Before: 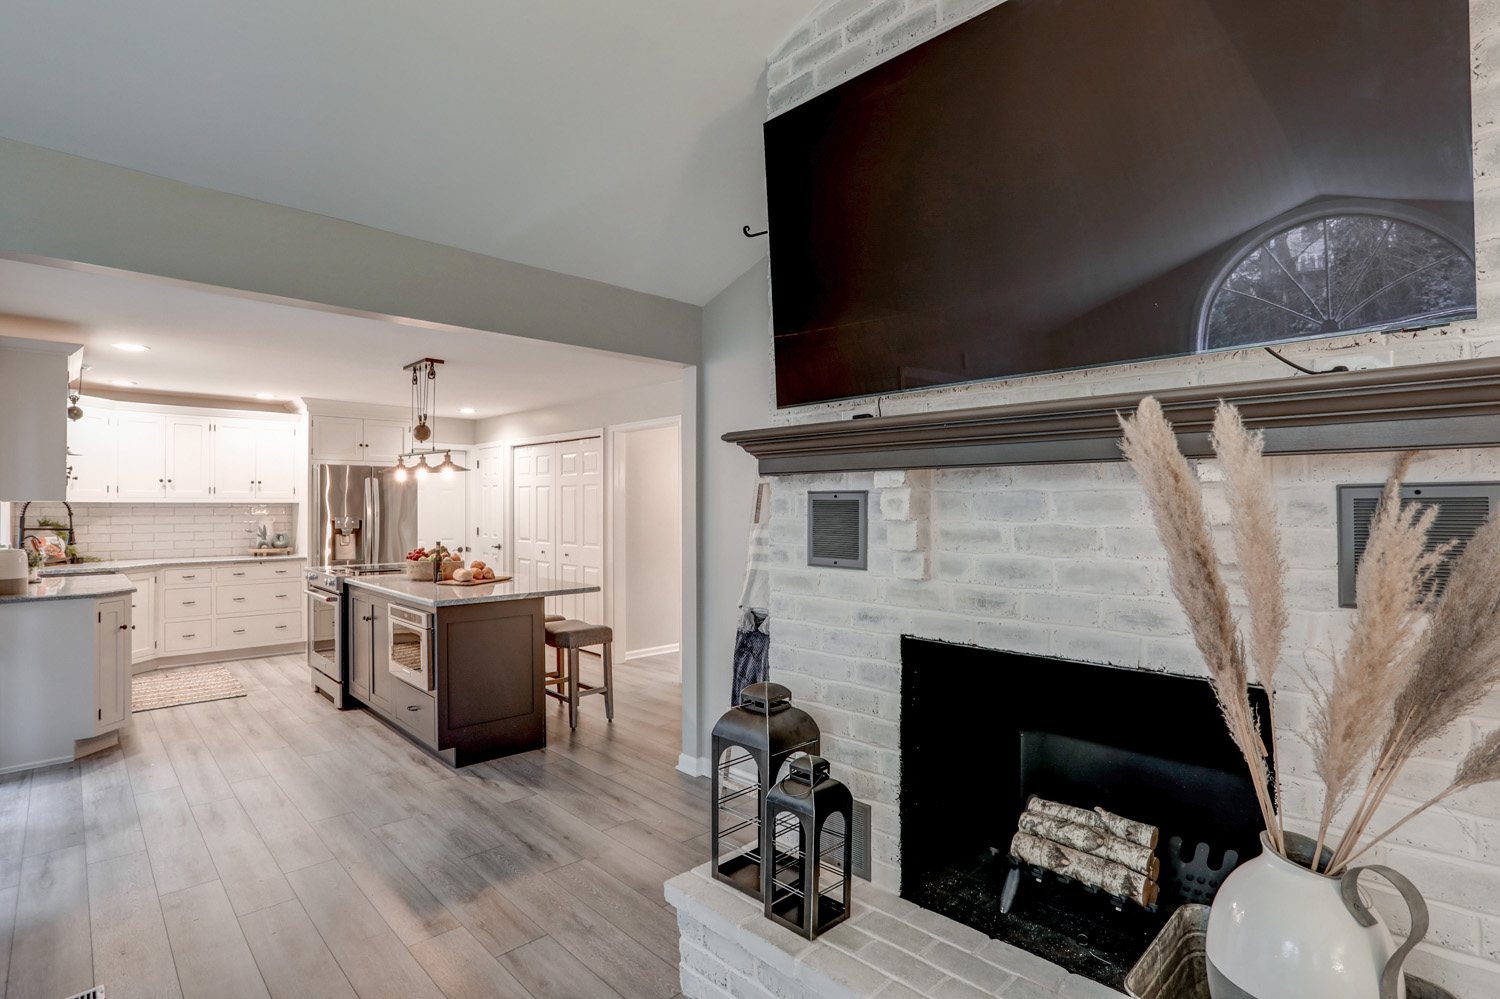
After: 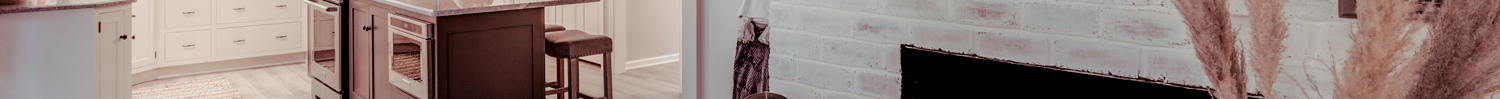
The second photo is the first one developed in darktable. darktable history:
shadows and highlights: shadows -21.3, highlights 100, soften with gaussian
fill light: exposure -2 EV, width 8.6
crop and rotate: top 59.084%, bottom 30.916%
white balance: emerald 1
exposure: exposure -0.177 EV, compensate highlight preservation false
split-toning: highlights › hue 180°
